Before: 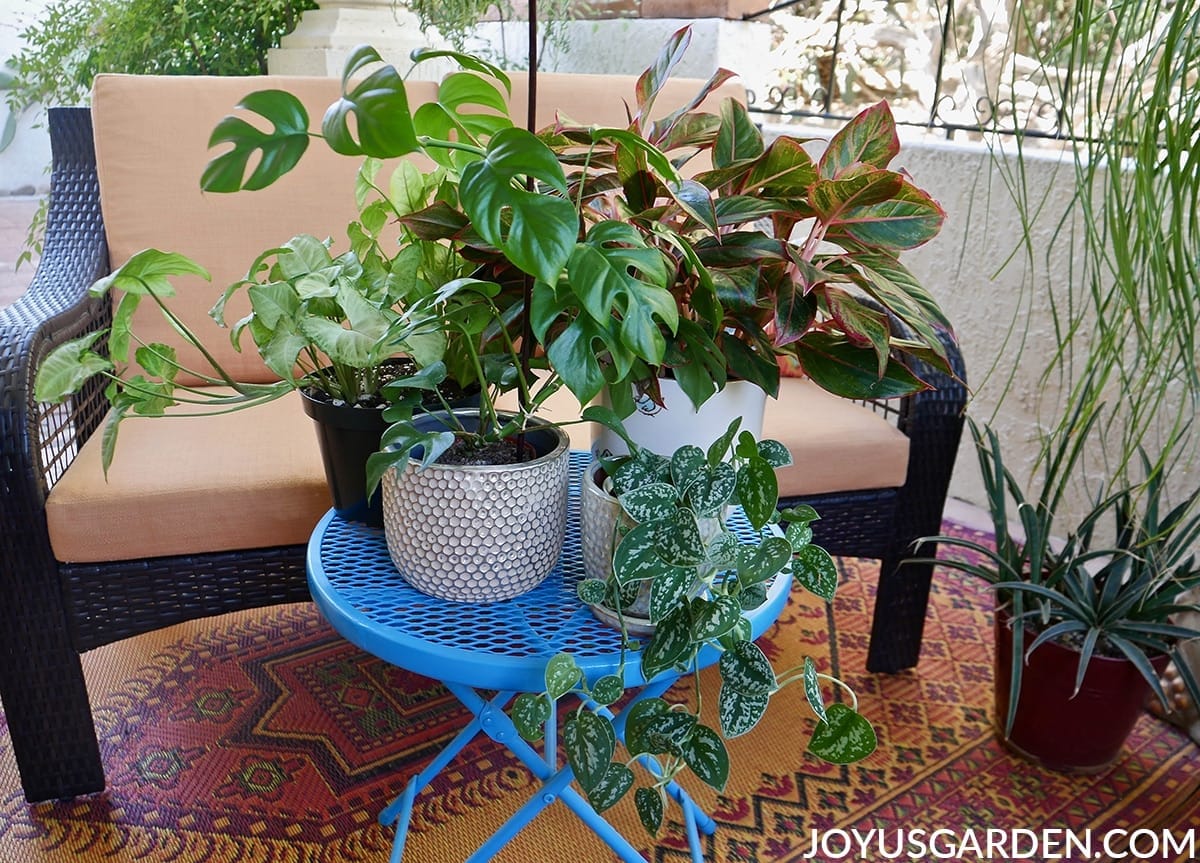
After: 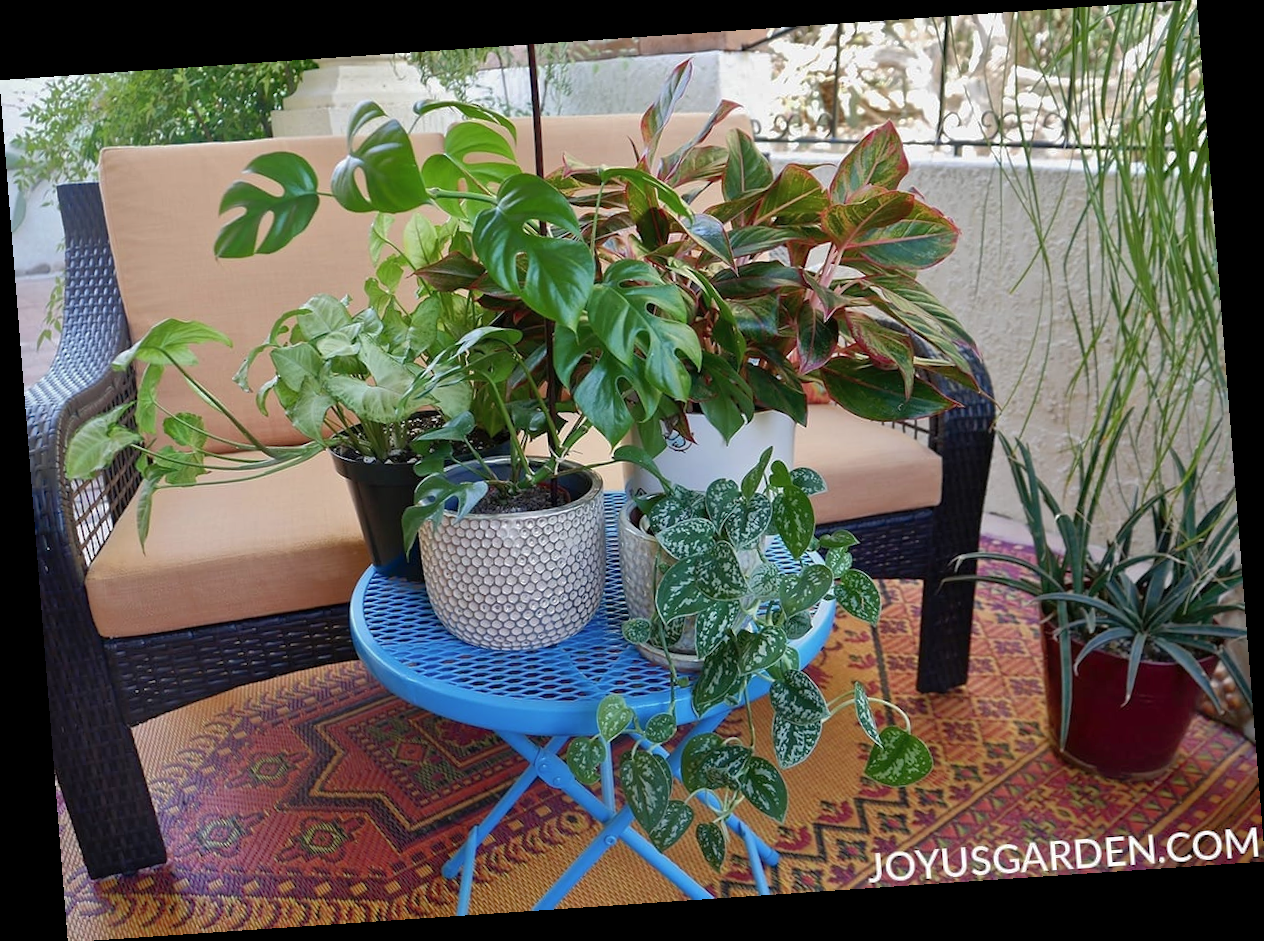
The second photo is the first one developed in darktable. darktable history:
shadows and highlights: on, module defaults
contrast brightness saturation: saturation -0.05
rotate and perspective: rotation -4.2°, shear 0.006, automatic cropping off
